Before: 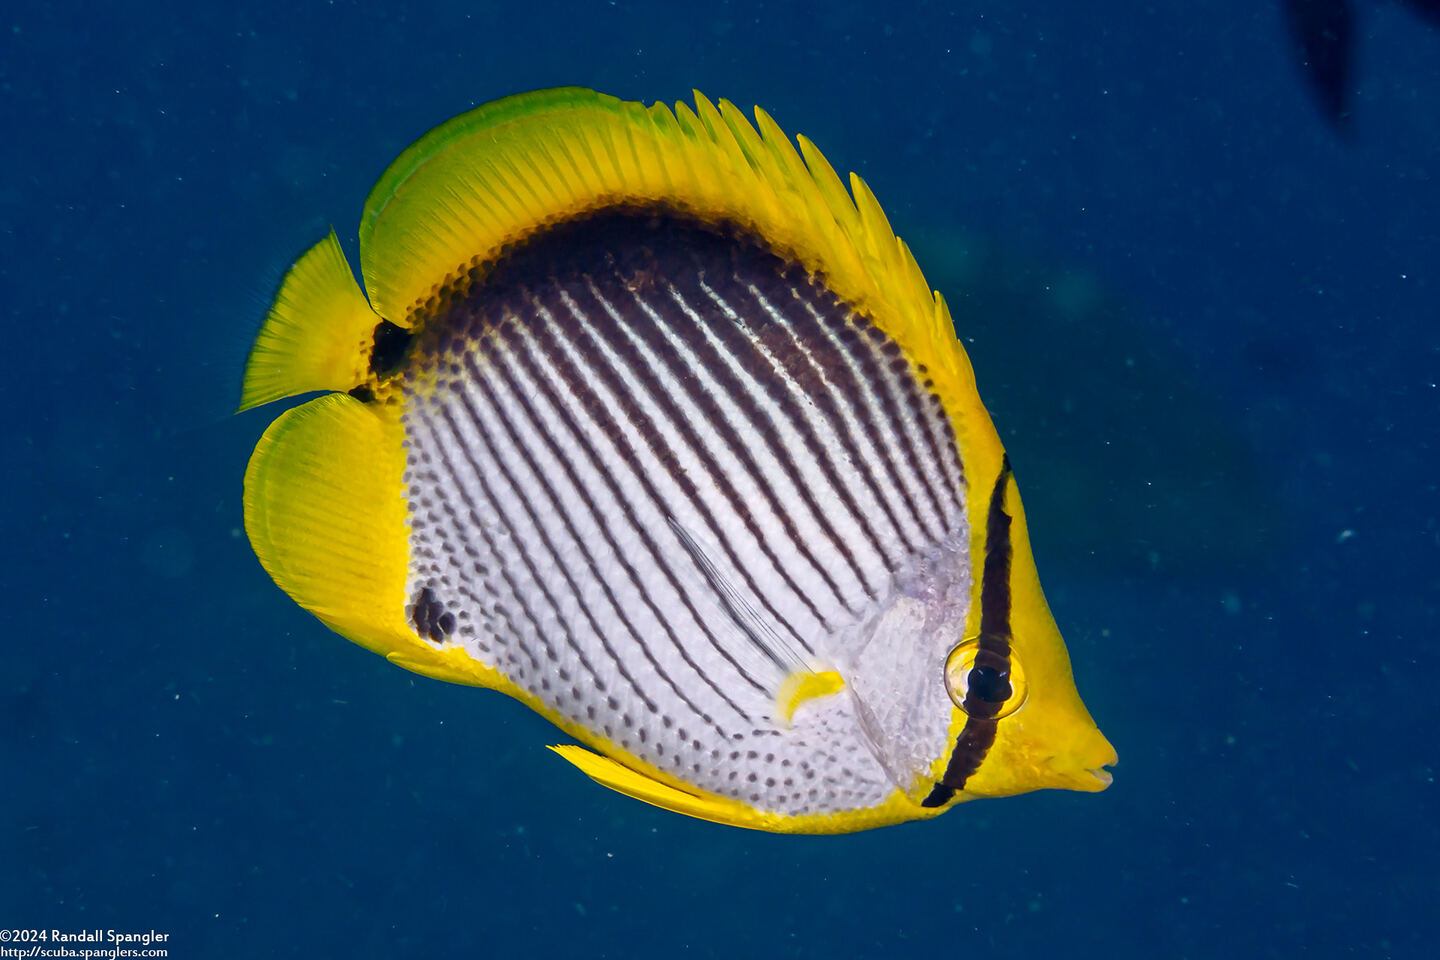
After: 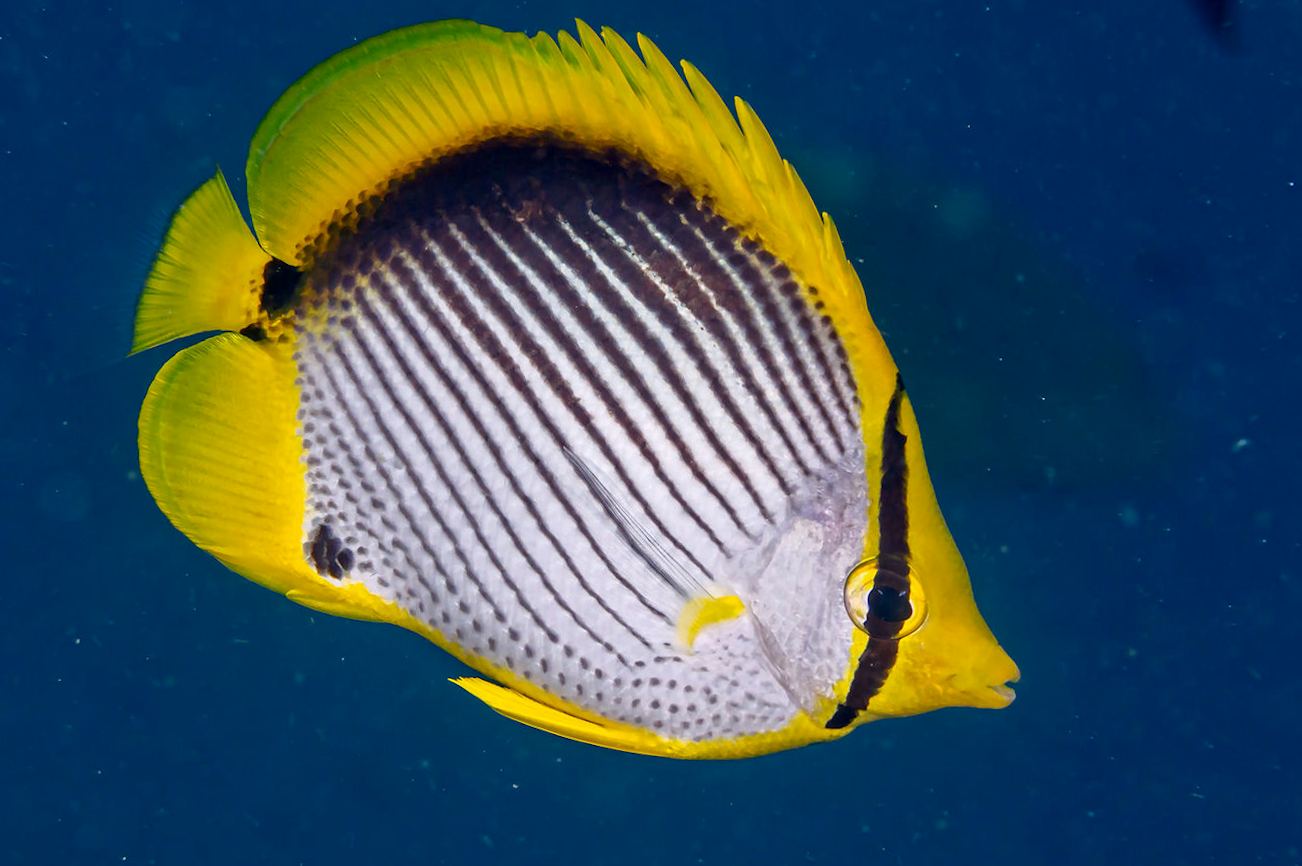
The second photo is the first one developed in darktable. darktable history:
crop and rotate: angle 1.73°, left 5.508%, top 5.694%
exposure: black level correction 0.001, compensate highlight preservation false
